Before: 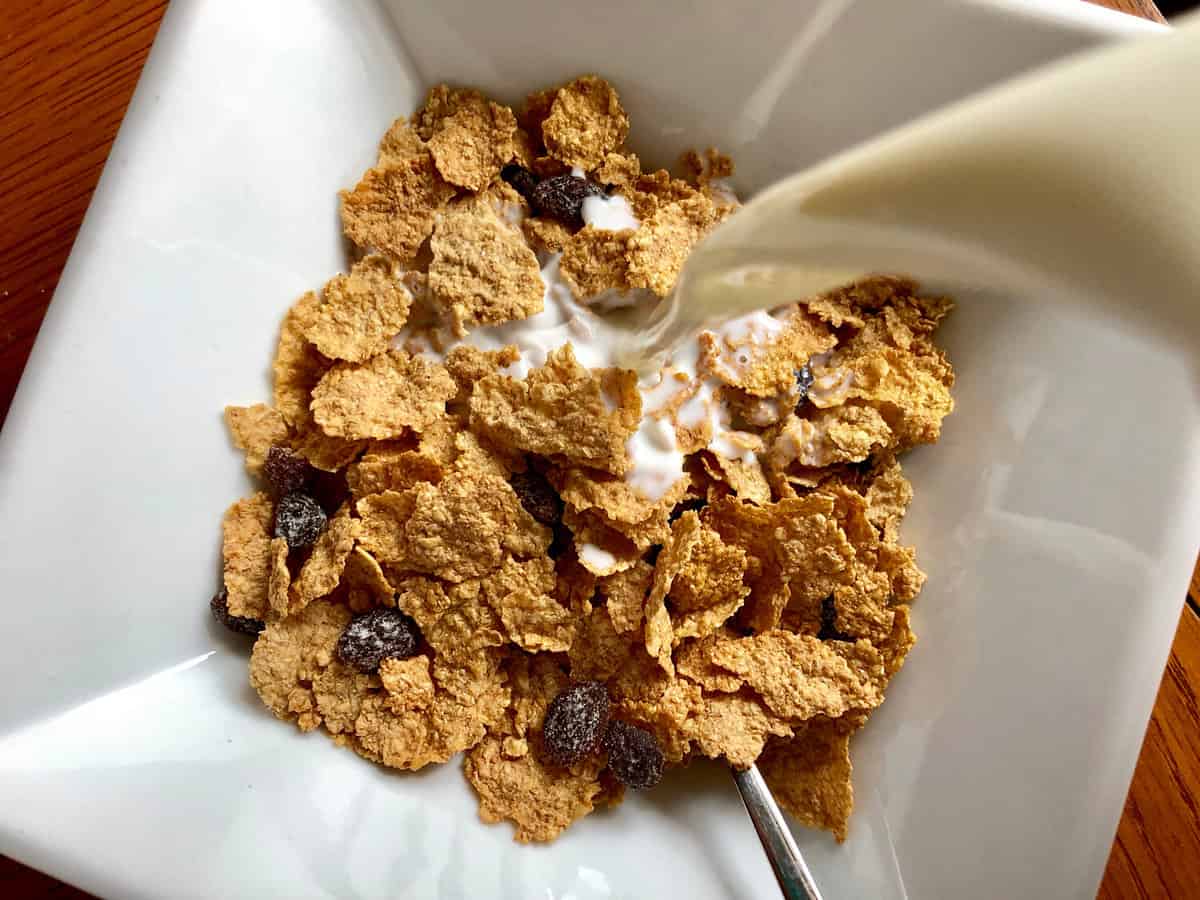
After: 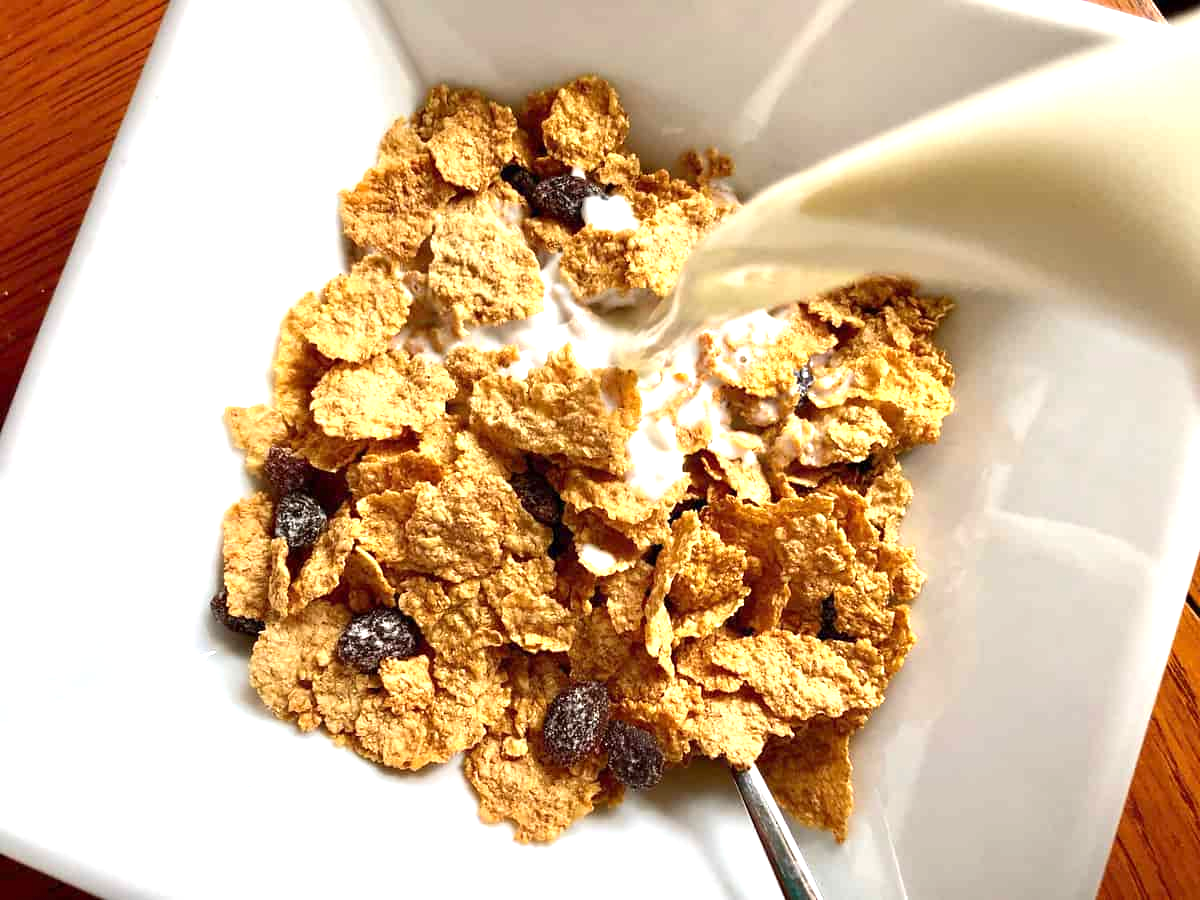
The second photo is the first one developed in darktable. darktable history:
exposure: exposure 0.927 EV, compensate exposure bias true, compensate highlight preservation false
